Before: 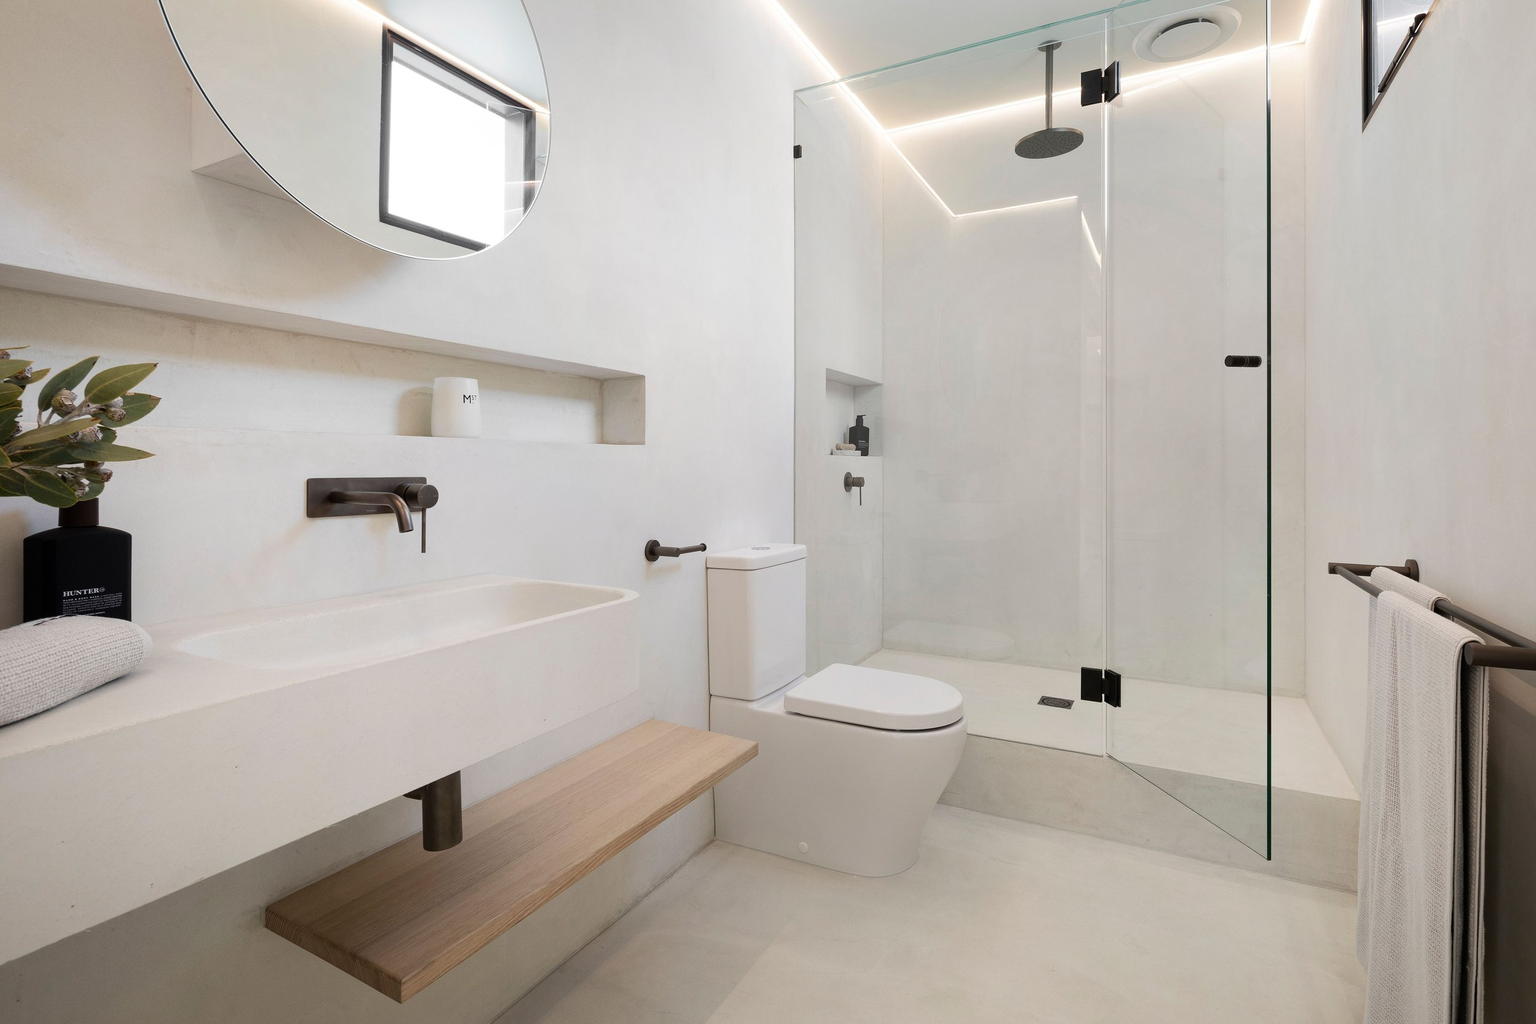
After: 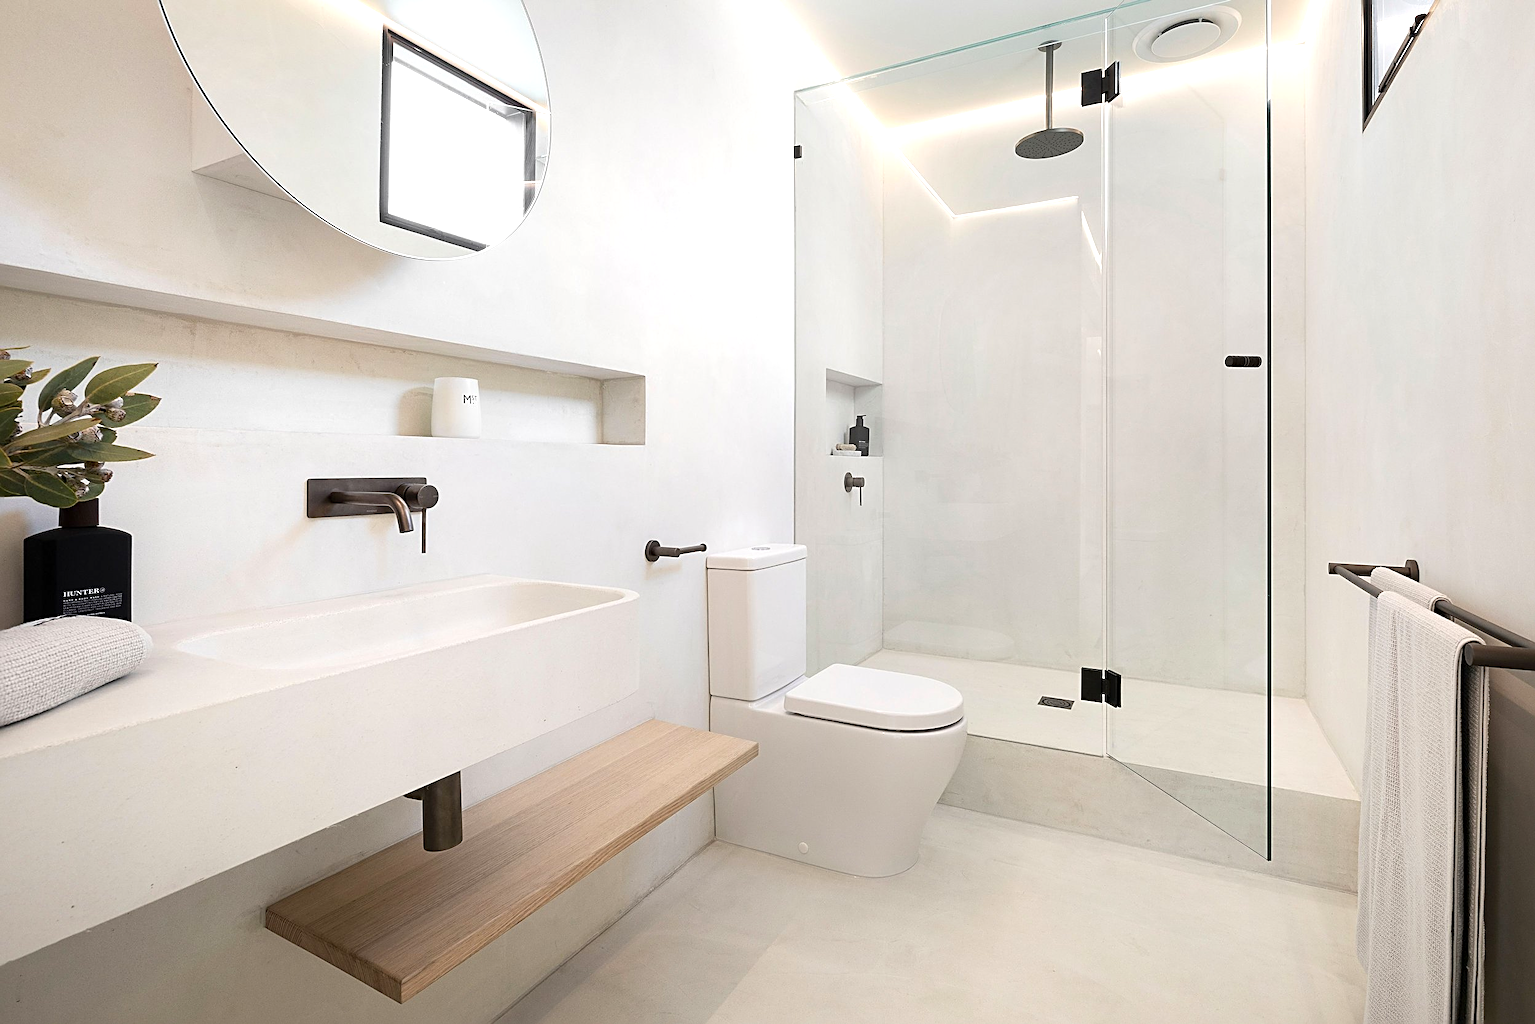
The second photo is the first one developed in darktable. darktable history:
sharpen: radius 2.693, amount 0.664
exposure: exposure 0.481 EV, compensate highlight preservation false
